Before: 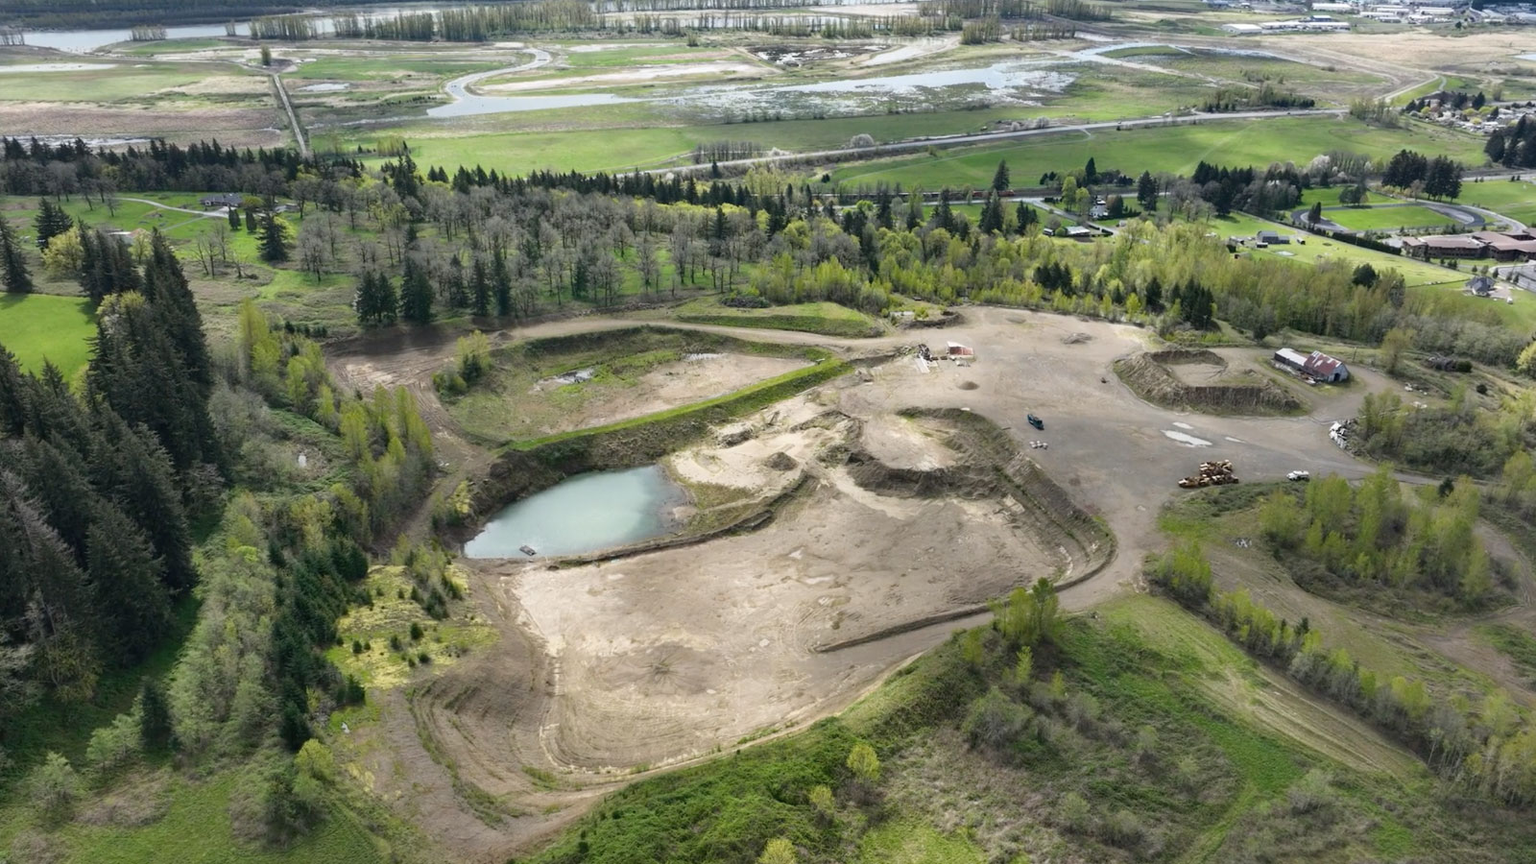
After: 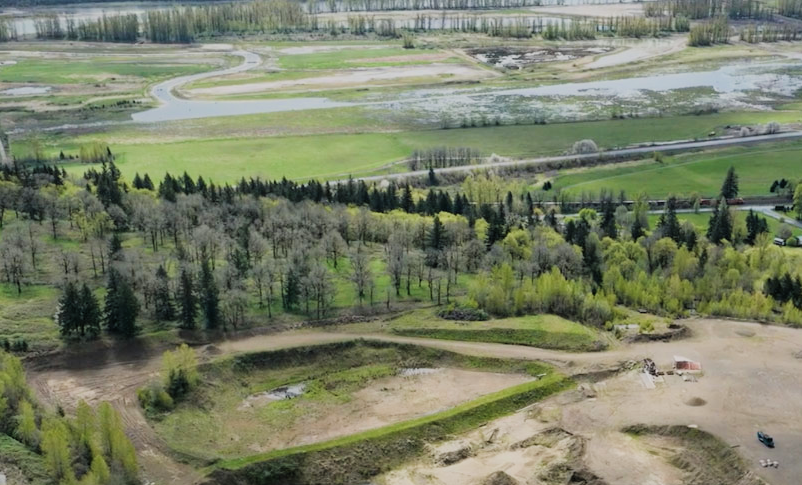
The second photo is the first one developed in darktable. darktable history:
velvia: on, module defaults
crop: left 19.612%, right 30.224%, bottom 46.05%
filmic rgb: black relative exposure -7.65 EV, white relative exposure 4.56 EV, hardness 3.61, add noise in highlights 0.001, color science v3 (2019), use custom middle-gray values true, contrast in highlights soft
tone equalizer: -8 EV 0.048 EV, mask exposure compensation -0.499 EV
